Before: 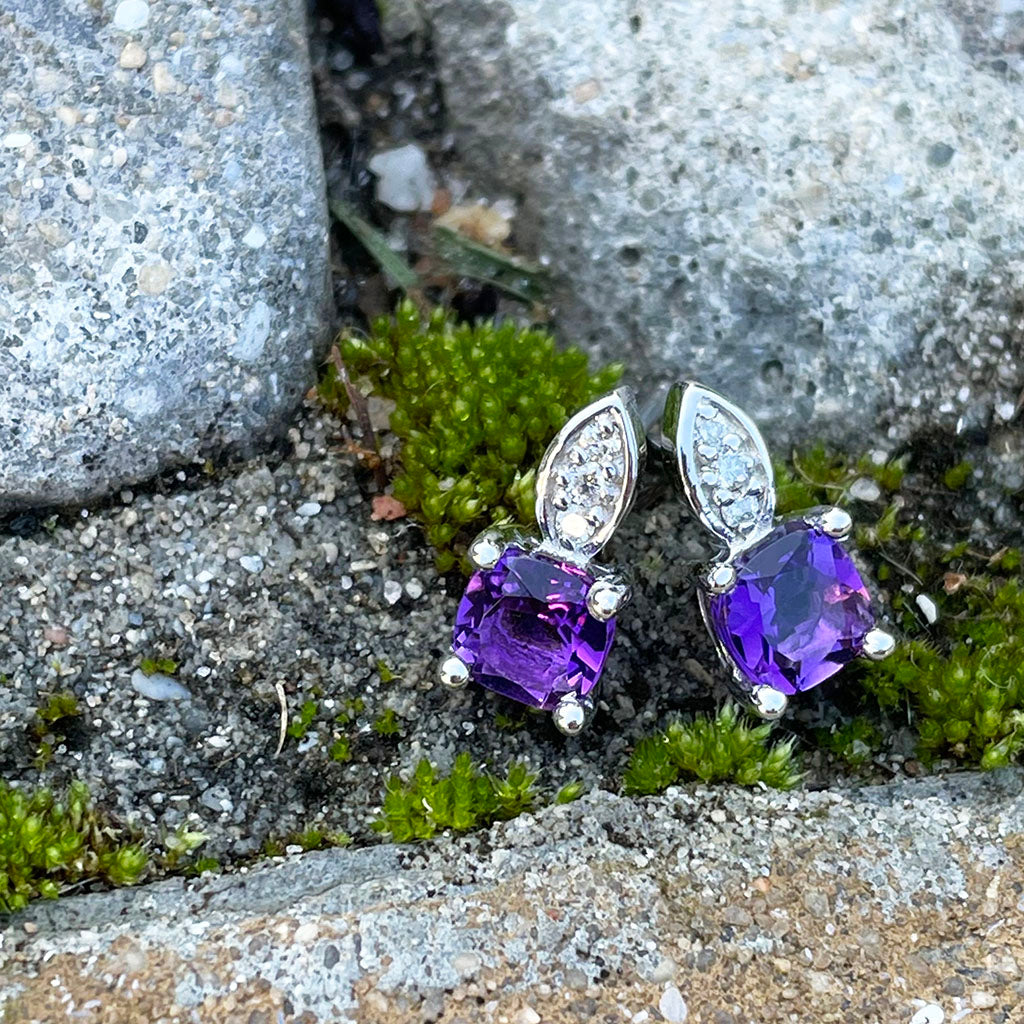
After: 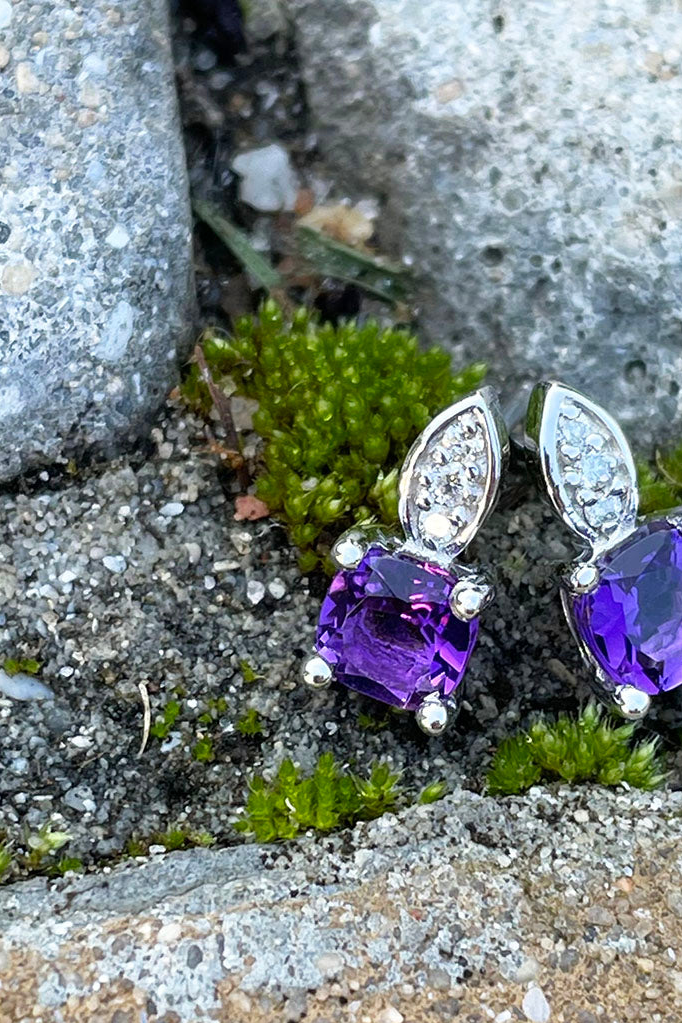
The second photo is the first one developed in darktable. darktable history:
crop and rotate: left 13.409%, right 19.924%
color balance: on, module defaults
exposure: compensate highlight preservation false
